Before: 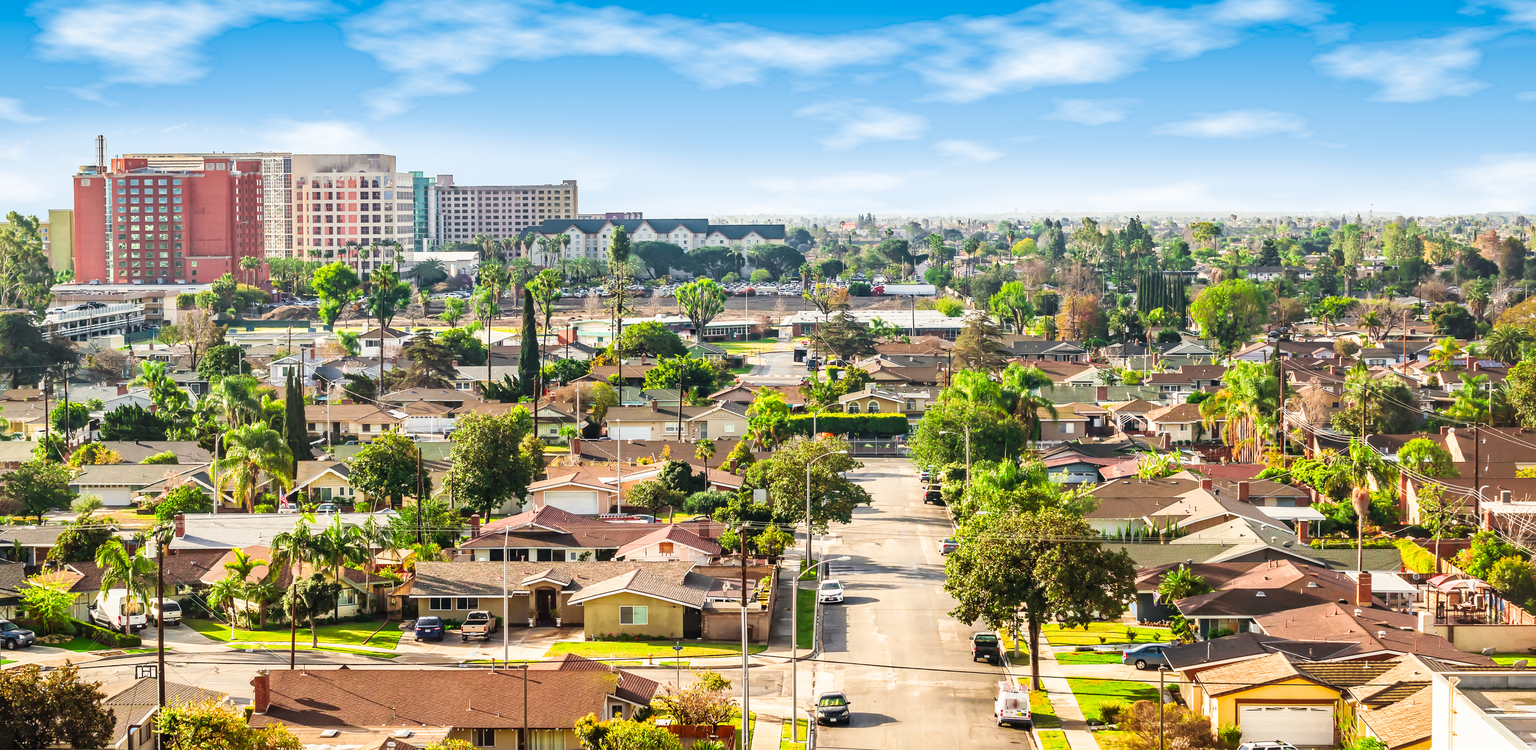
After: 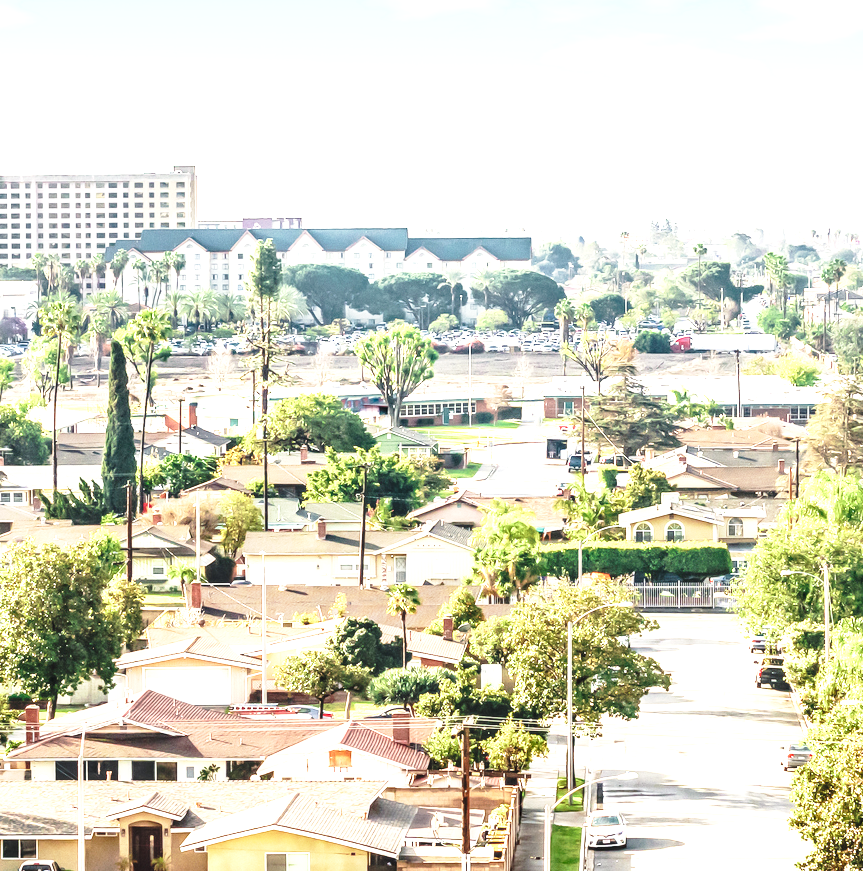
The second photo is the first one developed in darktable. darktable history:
color balance rgb: shadows lift › hue 85.91°, highlights gain › luminance 5.839%, highlights gain › chroma 2.529%, highlights gain › hue 87.78°, linear chroma grading › shadows -6.85%, linear chroma grading › highlights -7.761%, linear chroma grading › global chroma -10.493%, linear chroma grading › mid-tones -8.449%, perceptual saturation grading › global saturation 0.111%, global vibrance 7.199%, saturation formula JzAzBz (2021)
local contrast: on, module defaults
base curve: curves: ch0 [(0, 0) (0.028, 0.03) (0.121, 0.232) (0.46, 0.748) (0.859, 0.968) (1, 1)], preserve colors none
crop and rotate: left 29.656%, top 10.368%, right 35.505%, bottom 17.638%
exposure: black level correction 0, exposure 1.101 EV, compensate highlight preservation false
